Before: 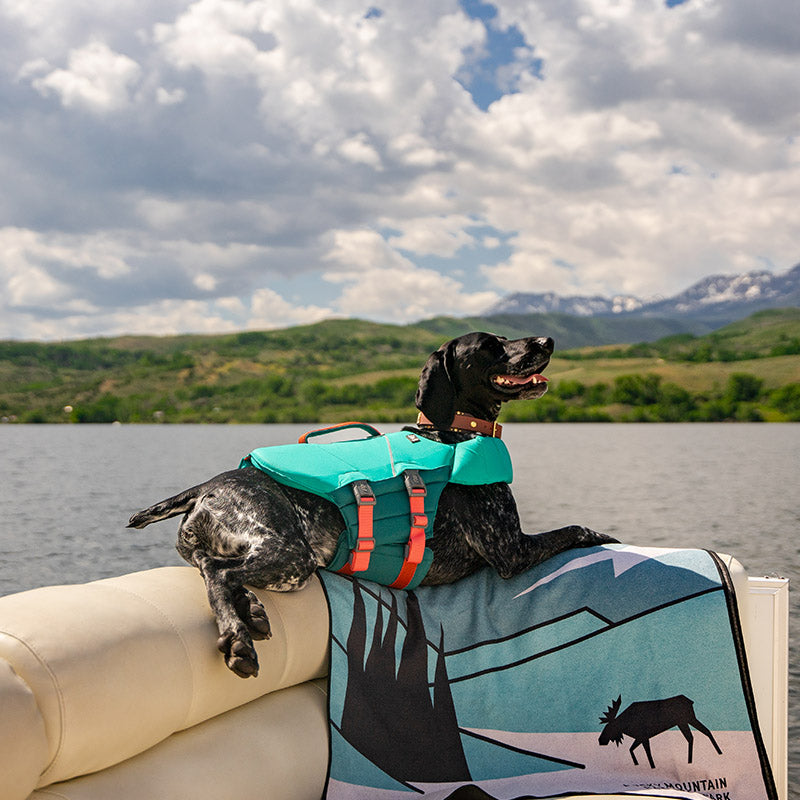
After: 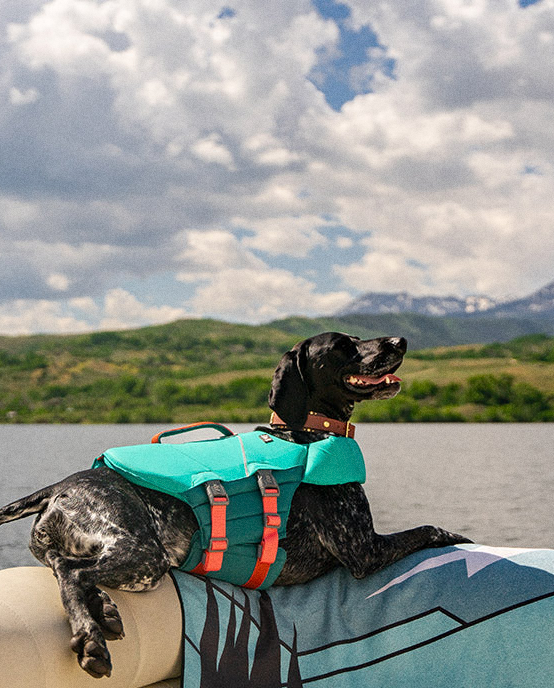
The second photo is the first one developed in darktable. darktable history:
grain: coarseness 7.08 ISO, strength 21.67%, mid-tones bias 59.58%
crop: left 18.479%, right 12.2%, bottom 13.971%
